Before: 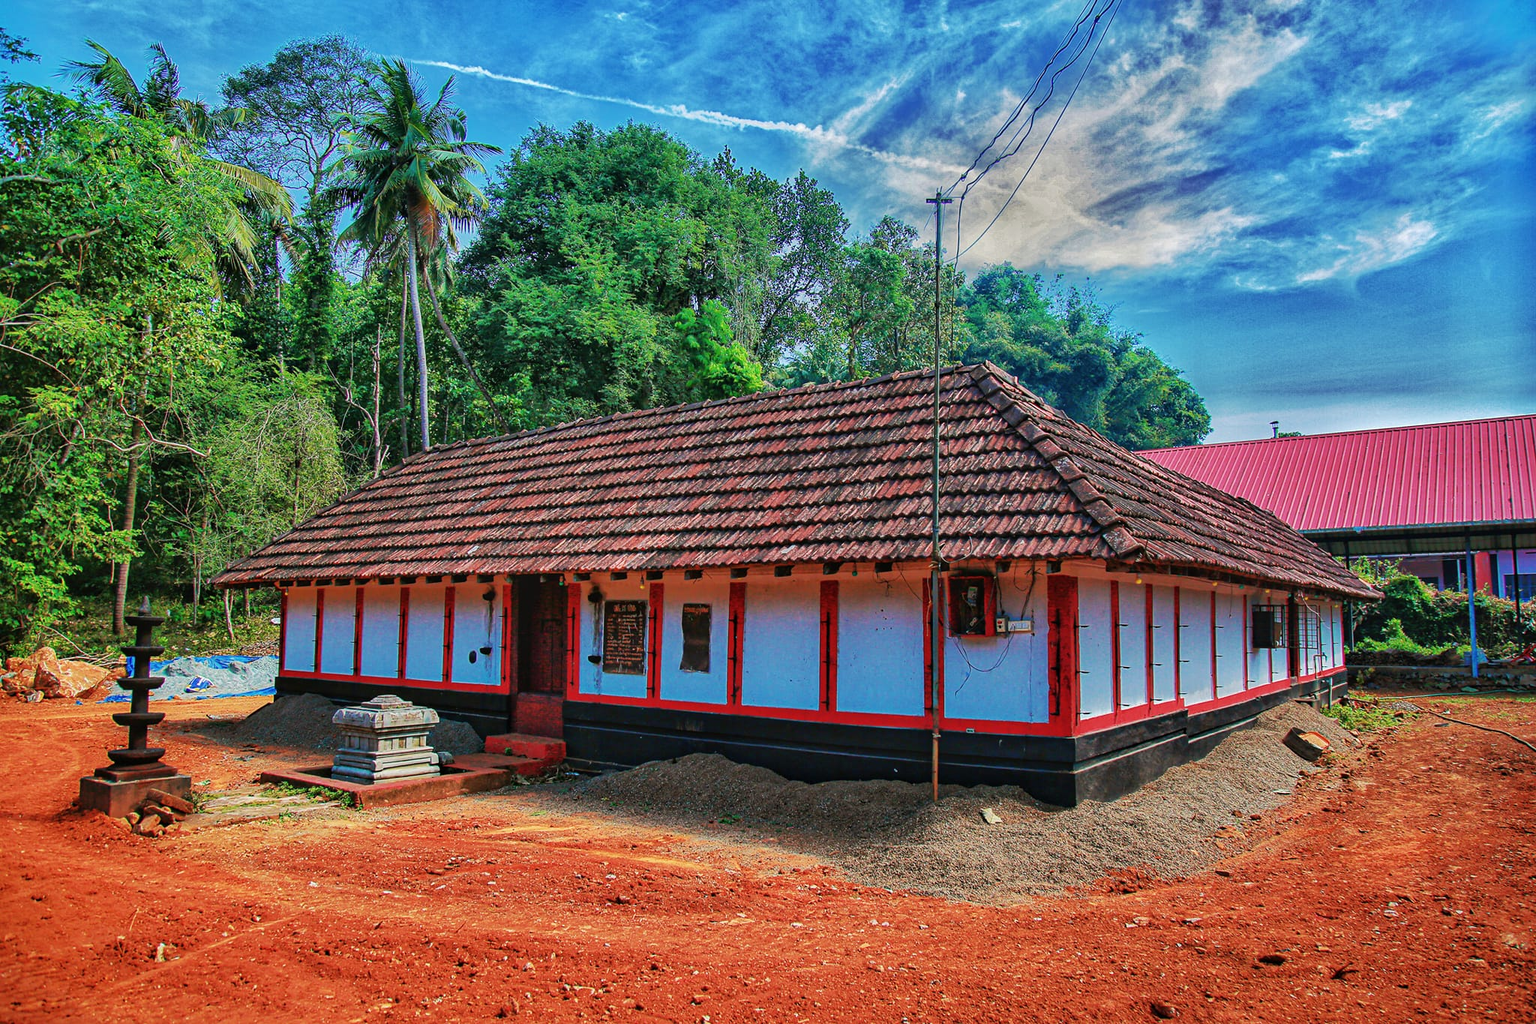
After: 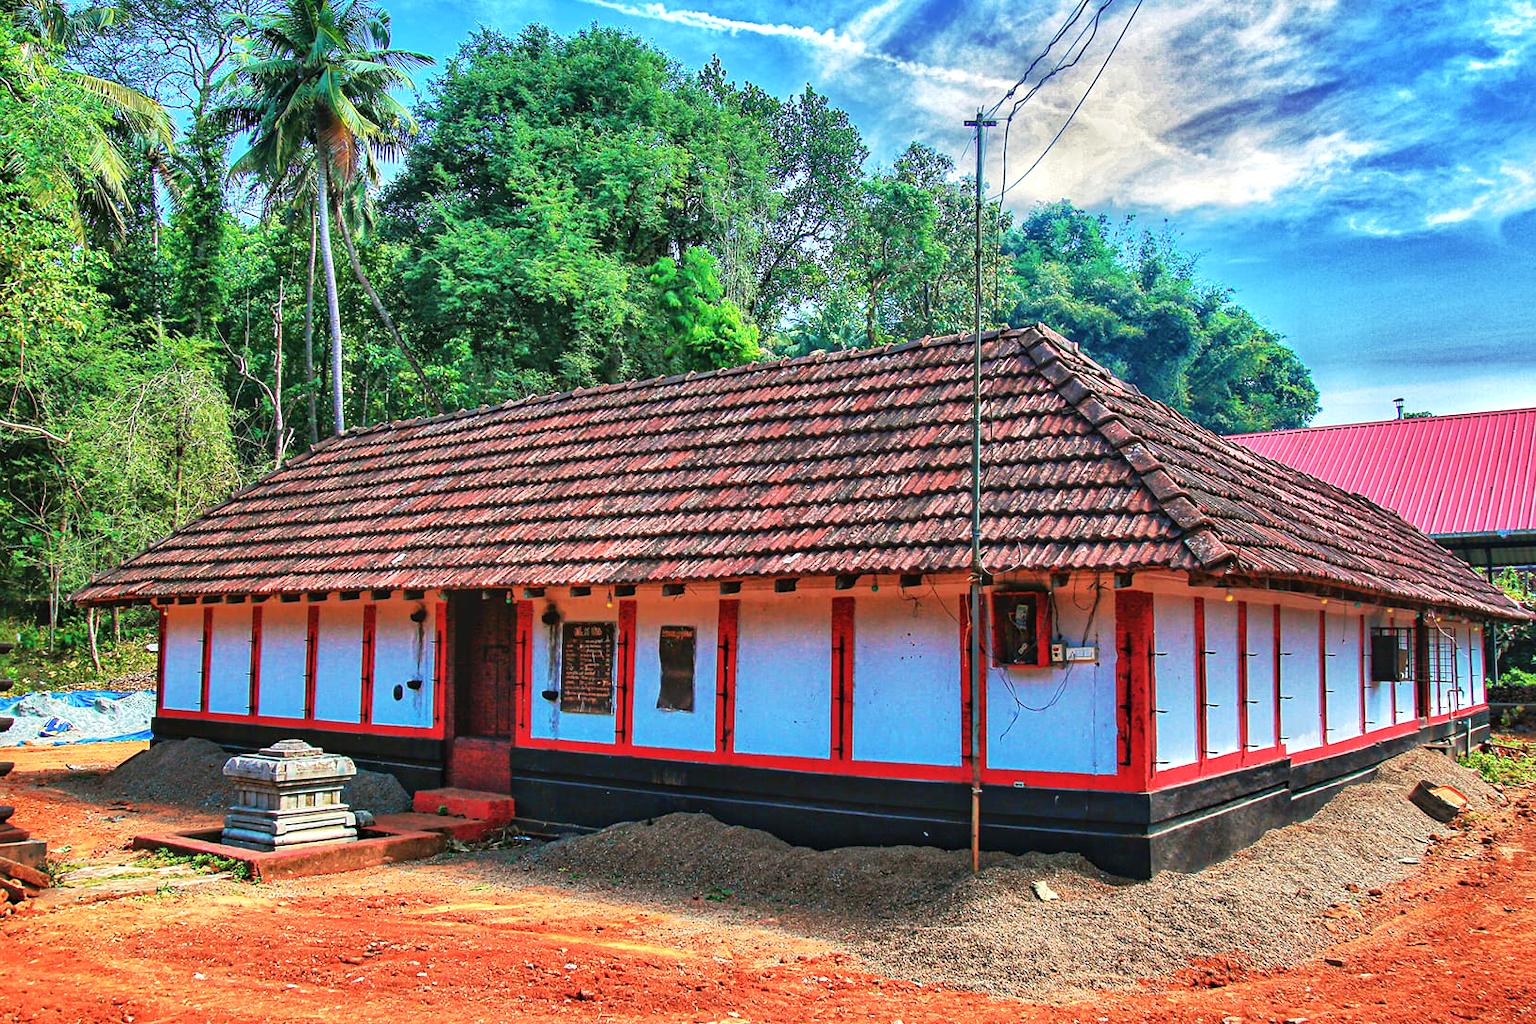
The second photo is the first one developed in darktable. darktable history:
crop and rotate: left 10.043%, top 10.015%, right 9.825%, bottom 9.79%
exposure: black level correction 0, exposure 0.689 EV, compensate highlight preservation false
